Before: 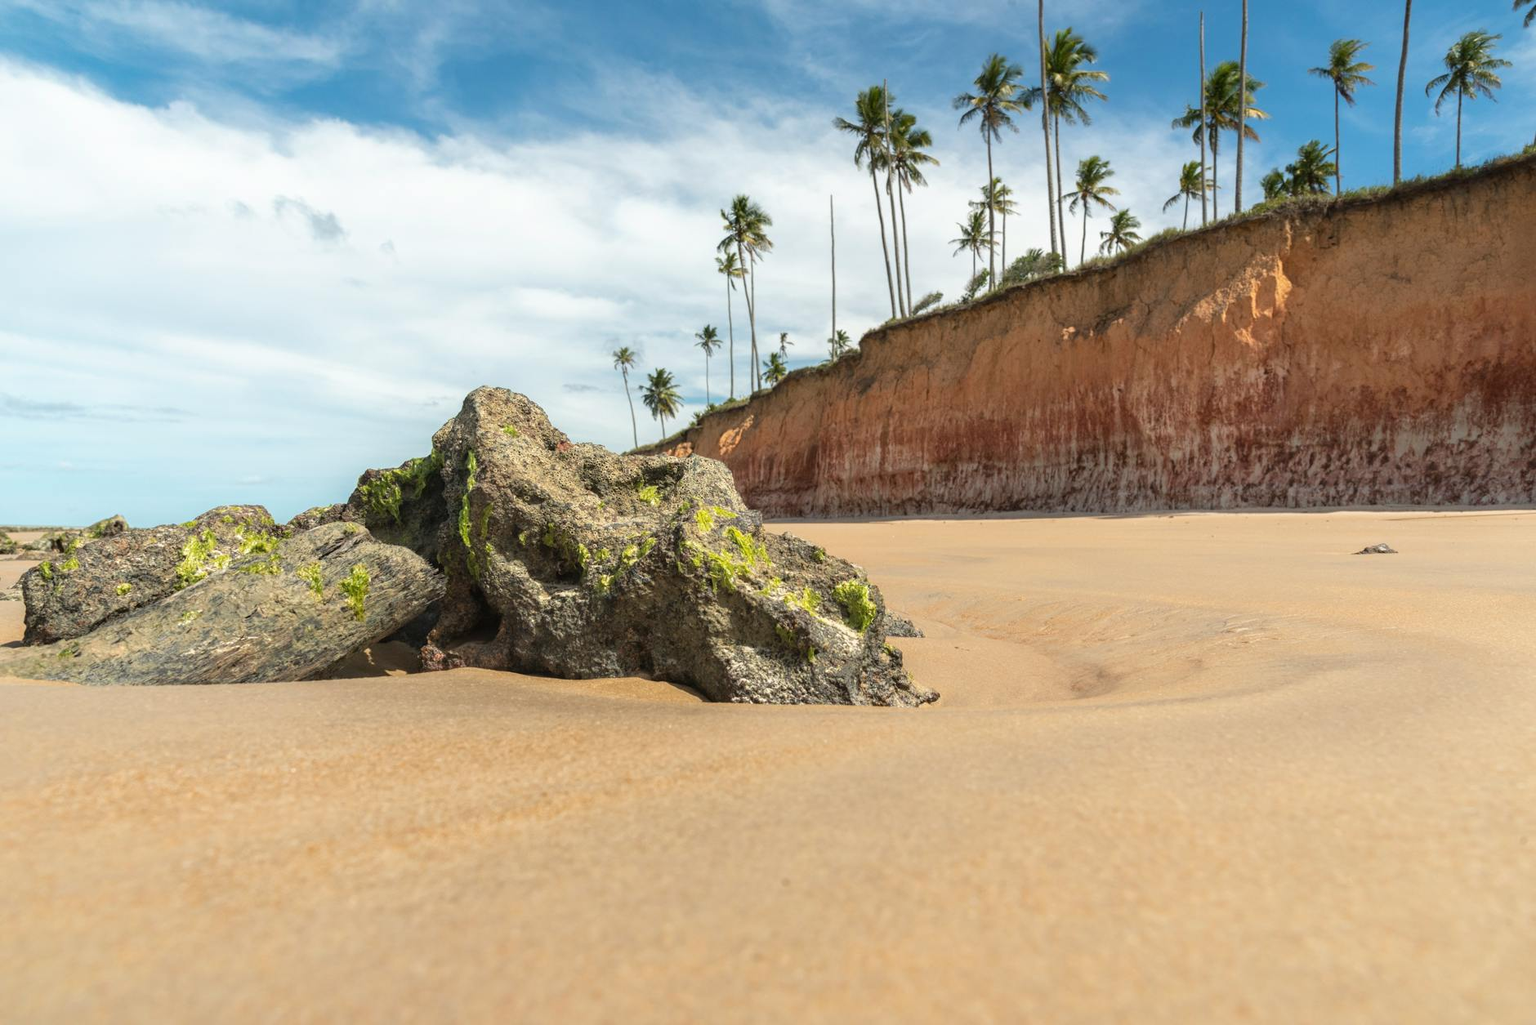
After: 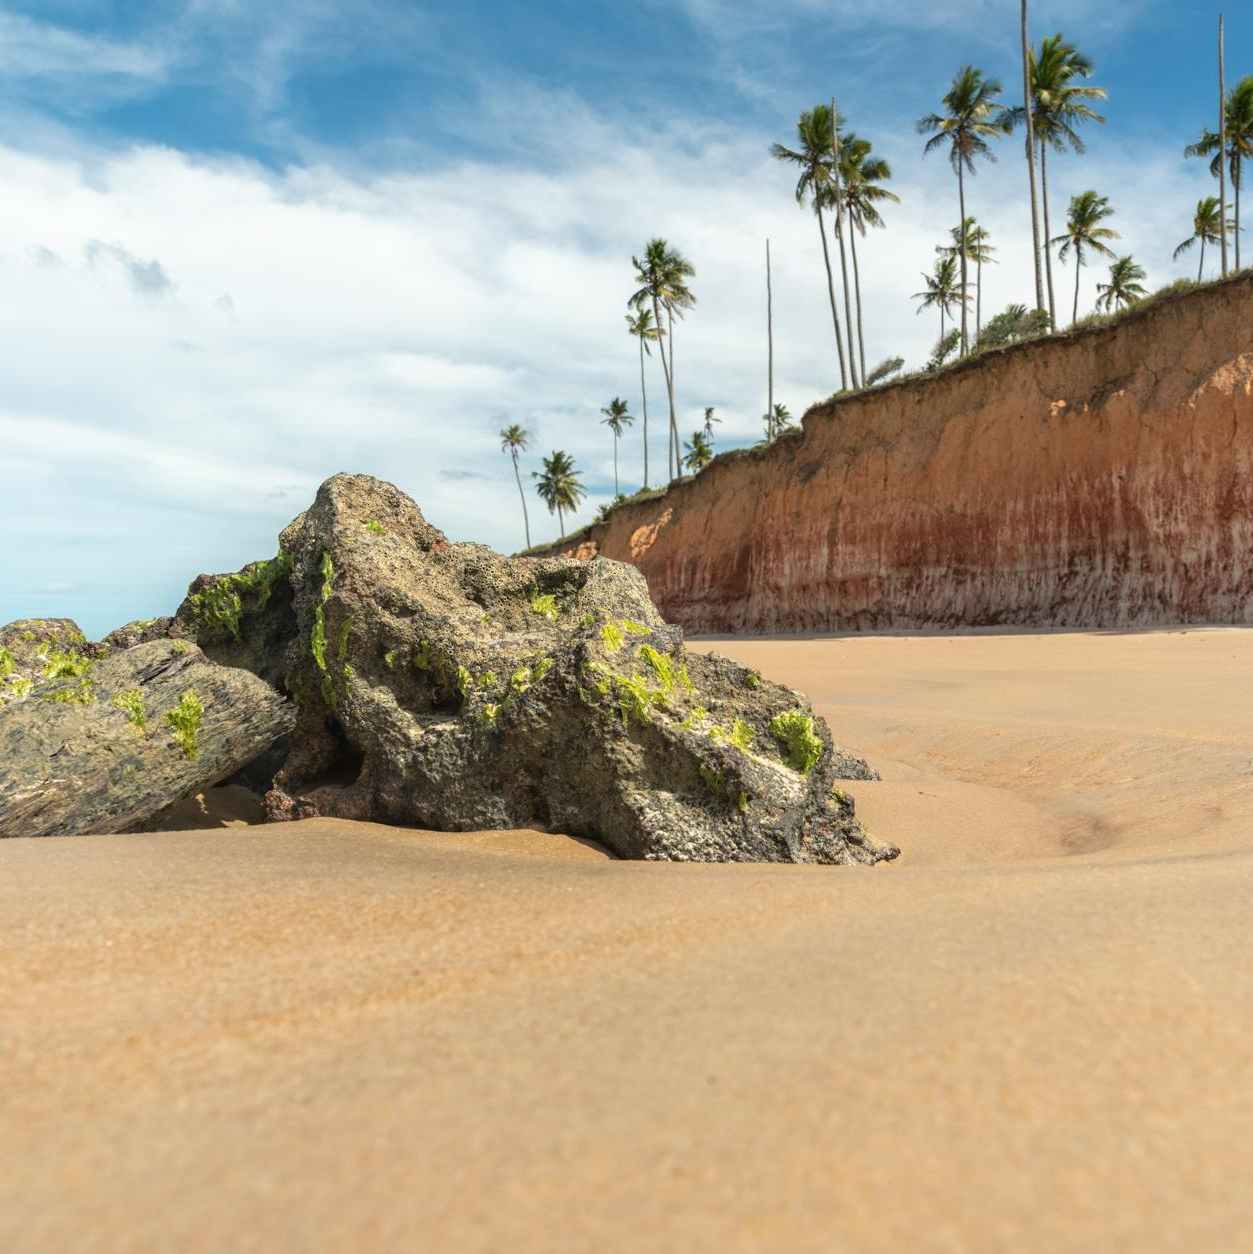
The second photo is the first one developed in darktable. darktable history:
crop and rotate: left 13.34%, right 20%
